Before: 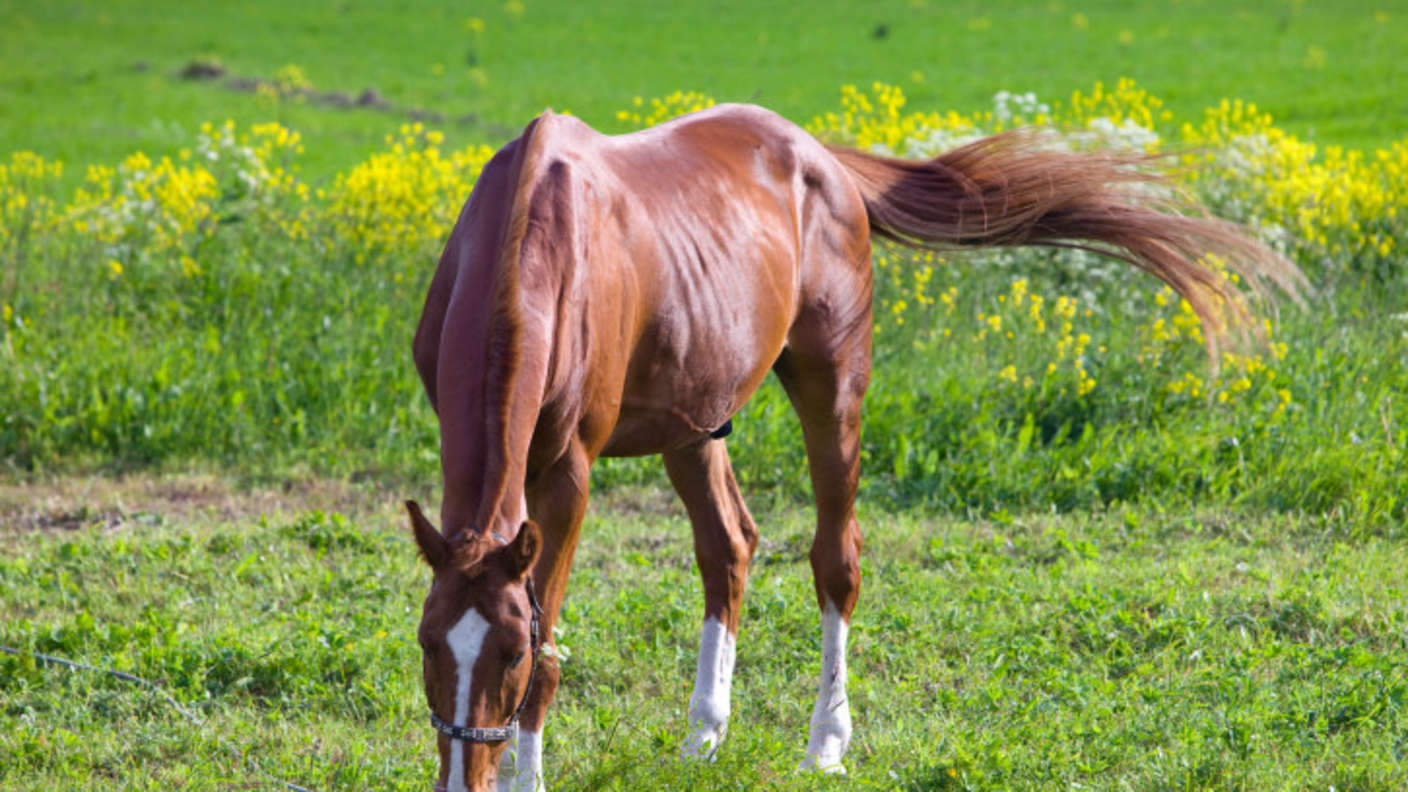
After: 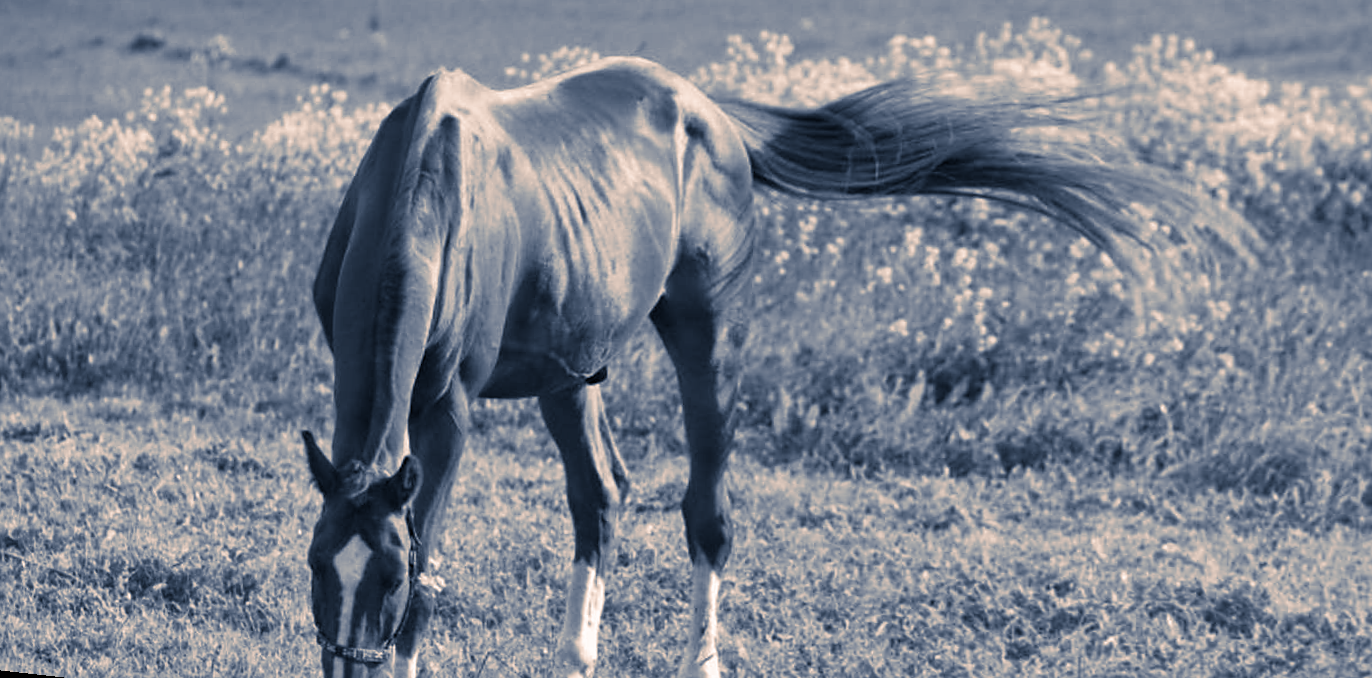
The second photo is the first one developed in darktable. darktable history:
sharpen: radius 1.864, amount 0.398, threshold 1.271
crop and rotate: left 0.126%
shadows and highlights: low approximation 0.01, soften with gaussian
white balance: red 0.871, blue 1.249
rotate and perspective: rotation 1.69°, lens shift (vertical) -0.023, lens shift (horizontal) -0.291, crop left 0.025, crop right 0.988, crop top 0.092, crop bottom 0.842
monochrome: on, module defaults
split-toning: shadows › hue 226.8°, shadows › saturation 0.56, highlights › hue 28.8°, balance -40, compress 0%
tone equalizer: on, module defaults
